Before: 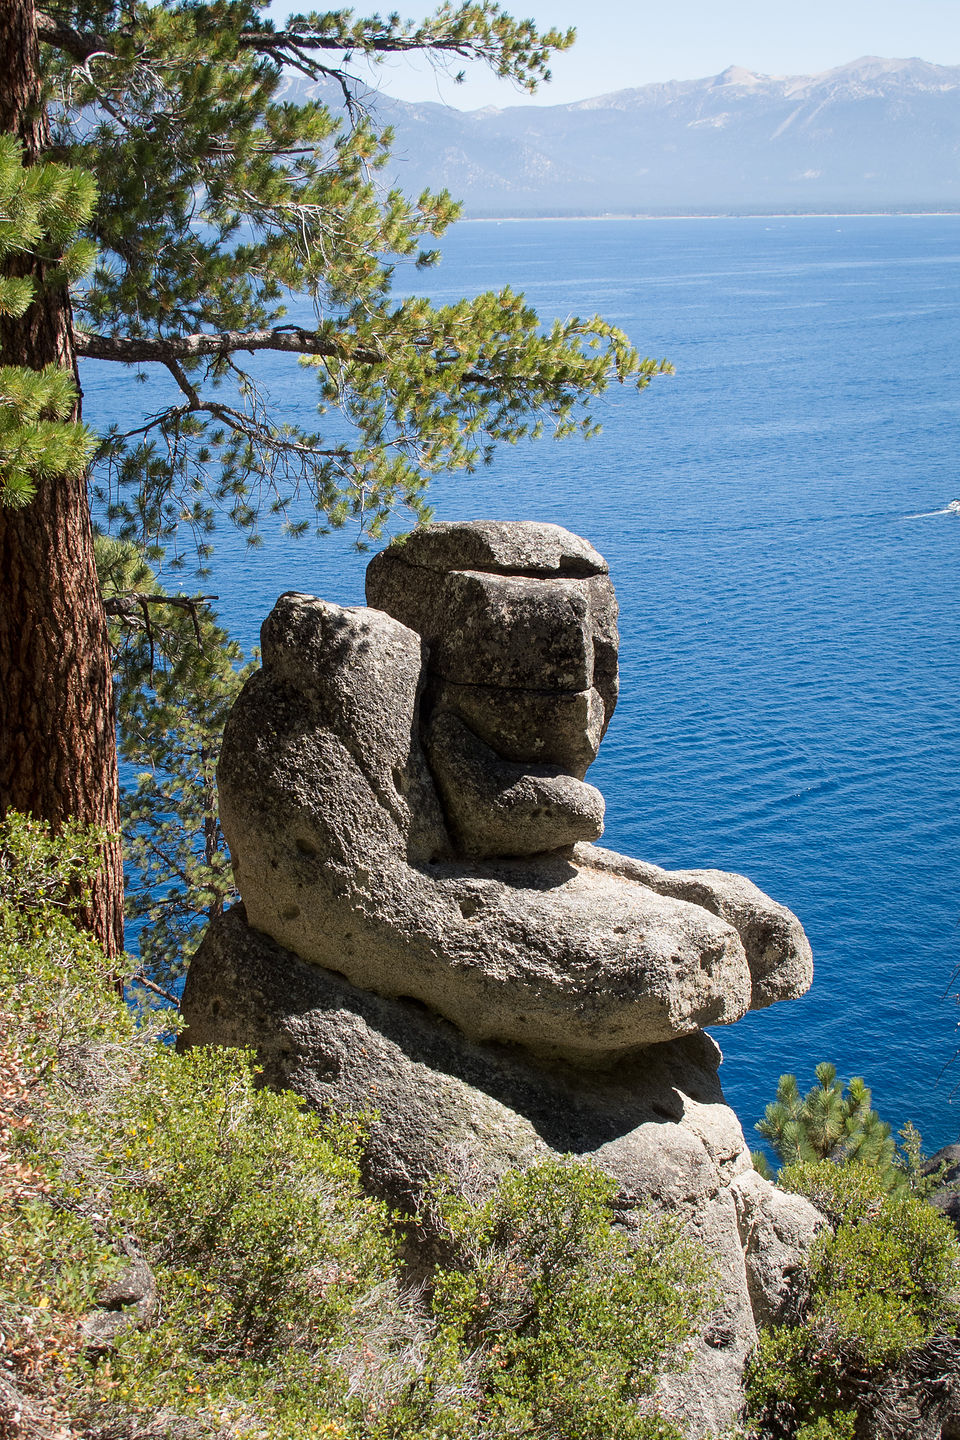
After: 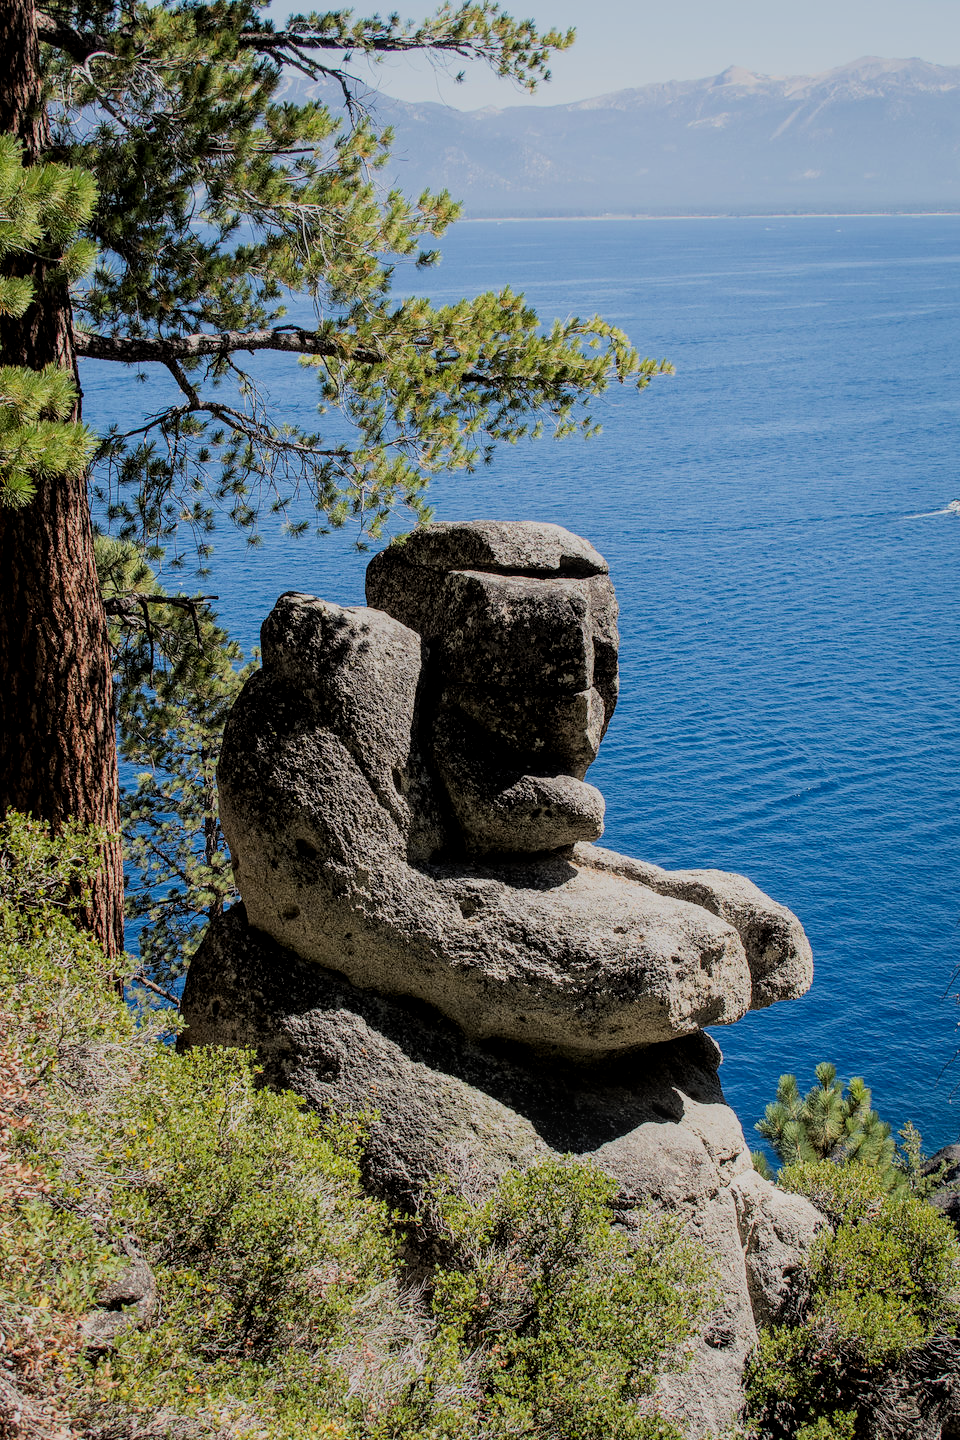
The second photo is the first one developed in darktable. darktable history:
filmic rgb: black relative exposure -6.15 EV, white relative exposure 6.96 EV, hardness 2.23, color science v6 (2022)
tone equalizer: on, module defaults
local contrast: on, module defaults
